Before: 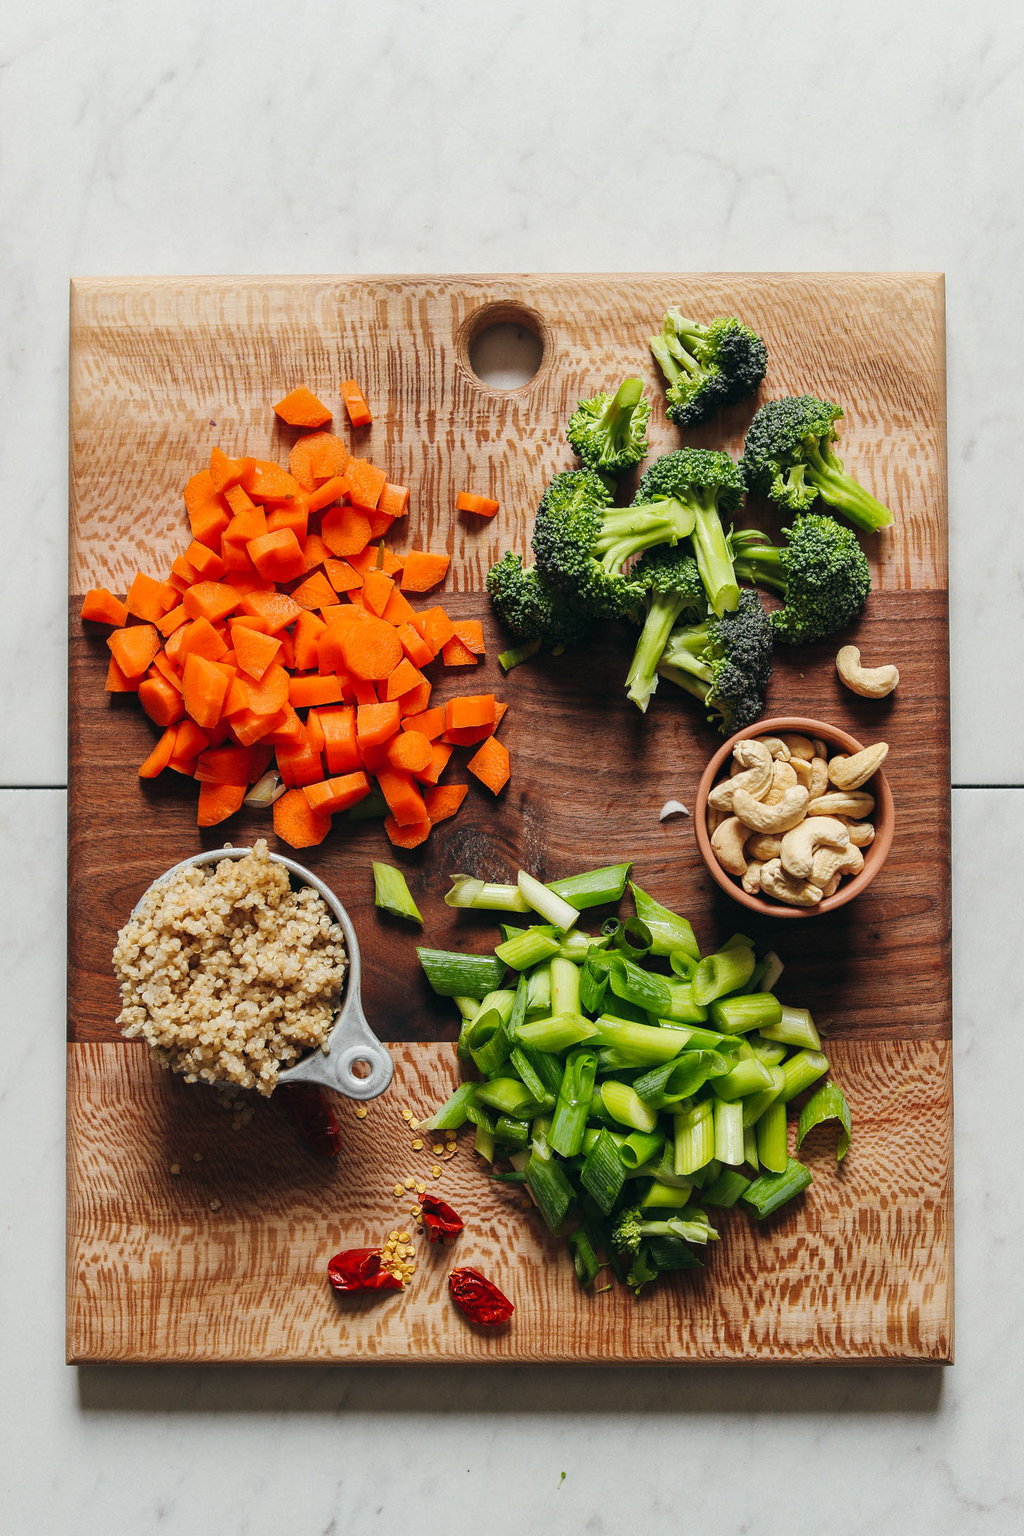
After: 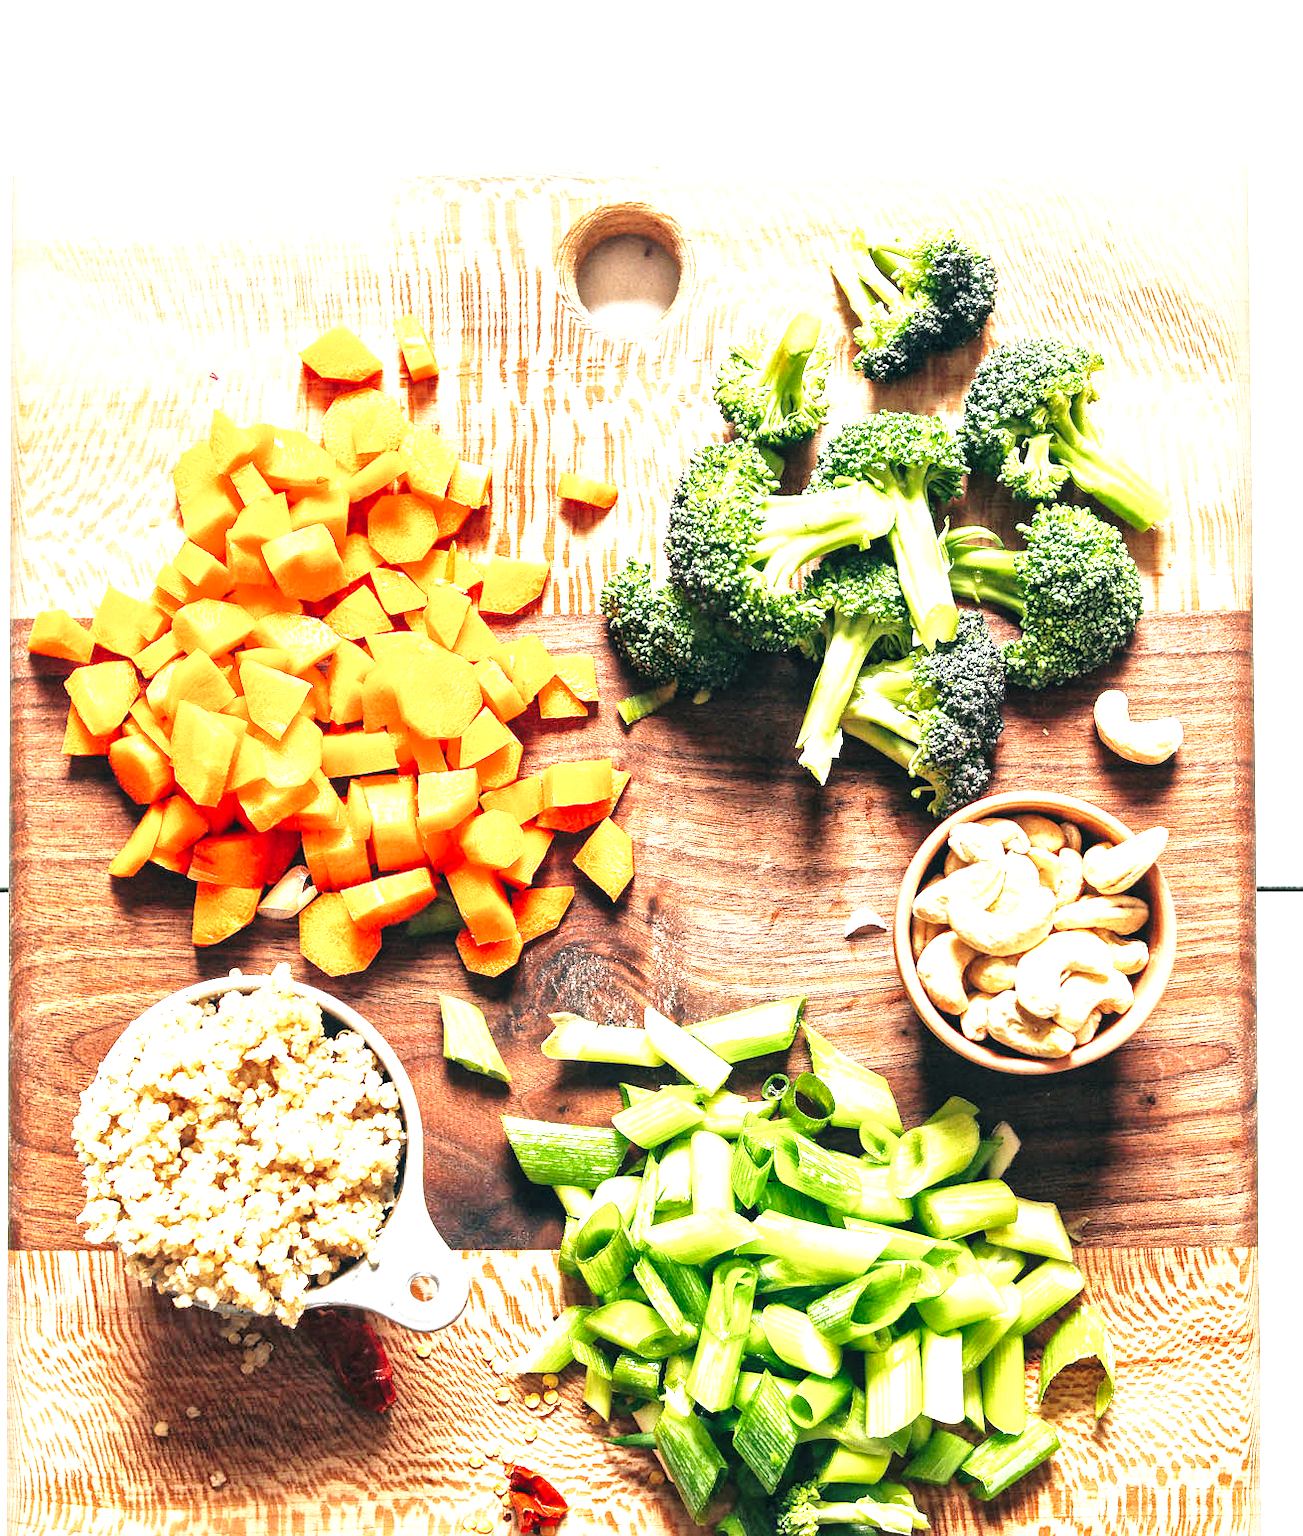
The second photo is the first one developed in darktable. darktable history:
local contrast: mode bilateral grid, contrast 21, coarseness 18, detail 163%, midtone range 0.2
exposure: black level correction 0, exposure 1.913 EV, compensate exposure bias true, compensate highlight preservation false
crop: left 5.983%, top 10.215%, right 3.805%, bottom 18.917%
base curve: curves: ch0 [(0, 0) (0.028, 0.03) (0.121, 0.232) (0.46, 0.748) (0.859, 0.968) (1, 1)], preserve colors none
